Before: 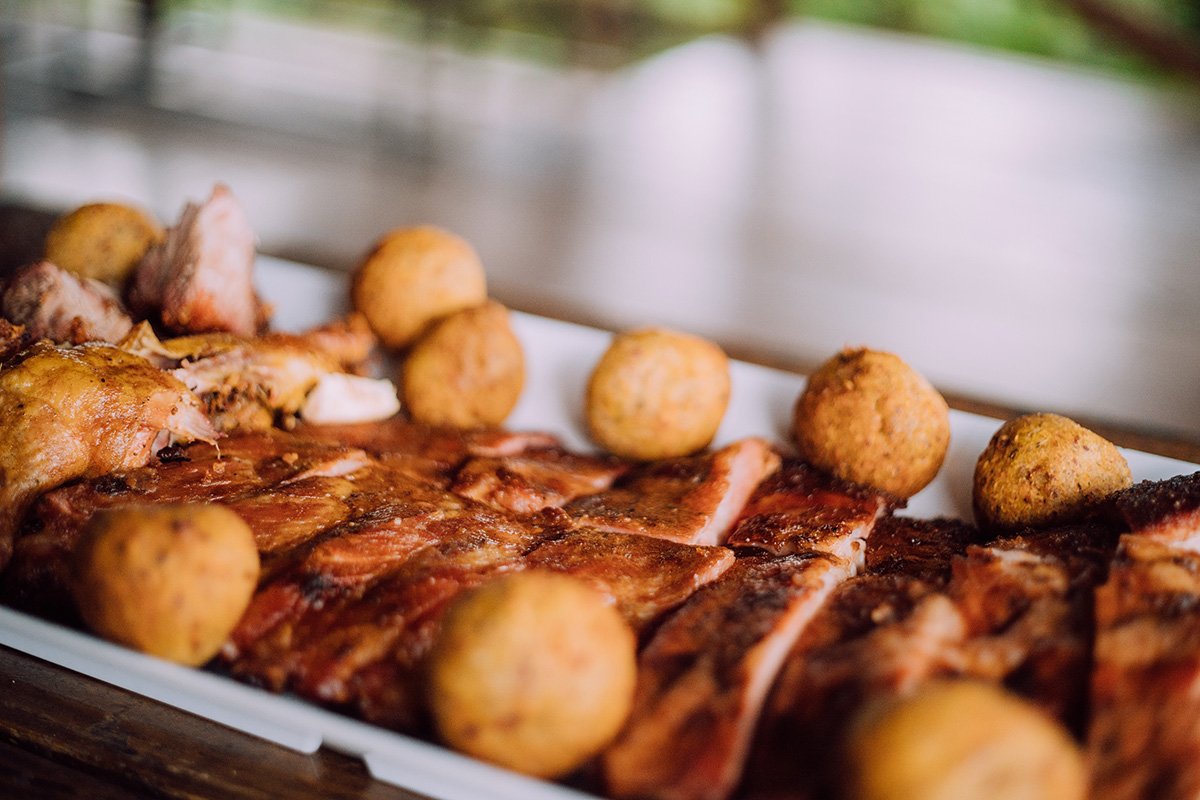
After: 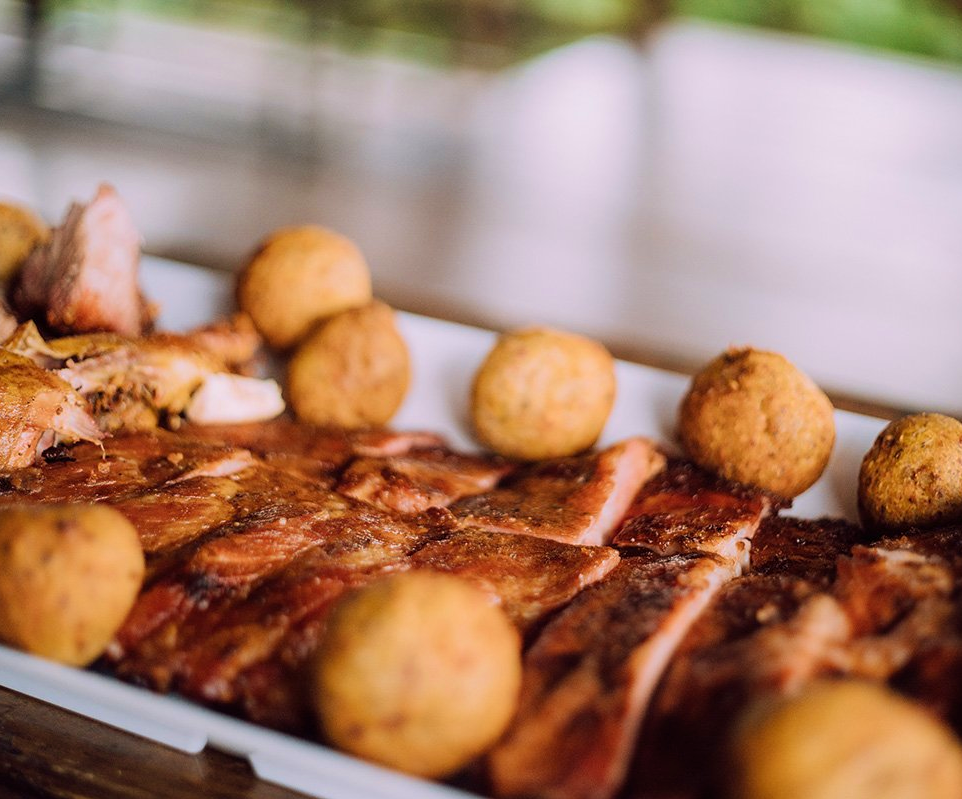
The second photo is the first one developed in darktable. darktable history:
crop and rotate: left 9.597%, right 10.195%
velvia: on, module defaults
